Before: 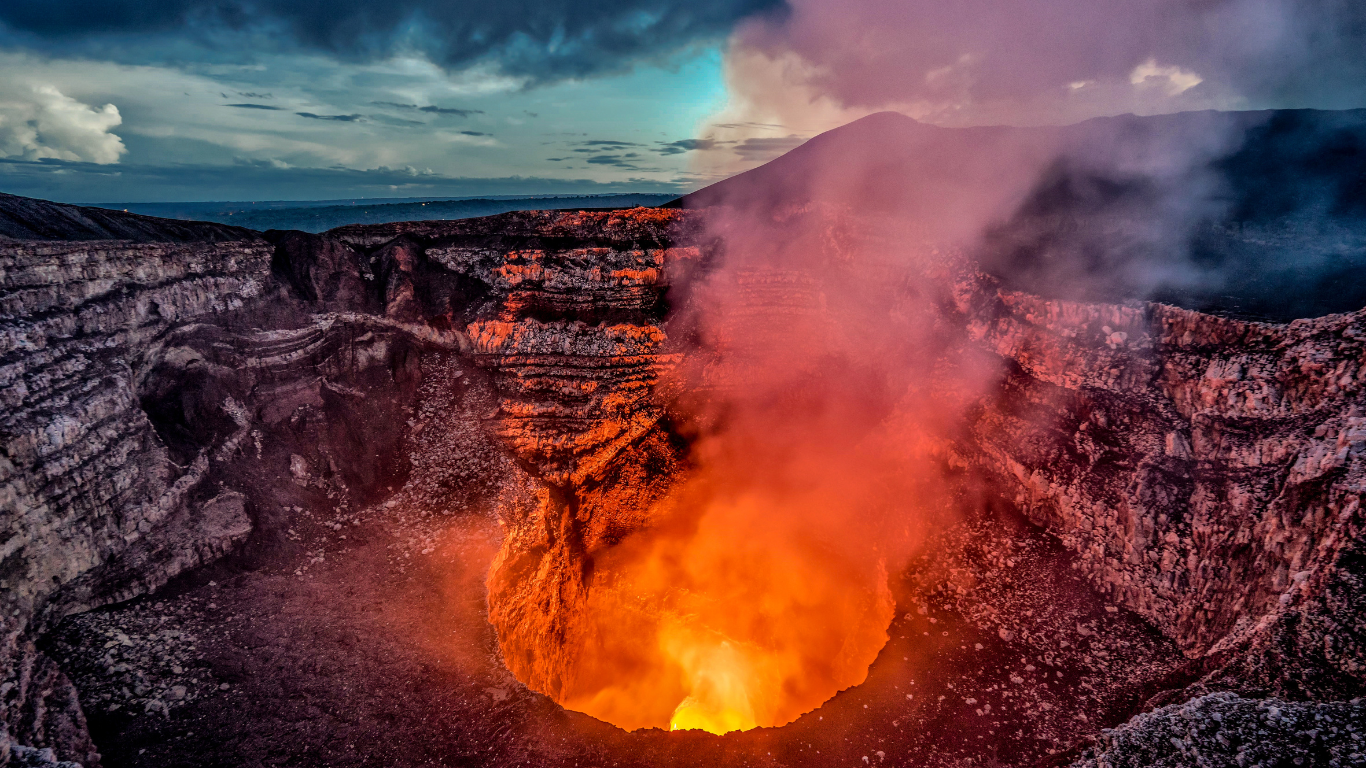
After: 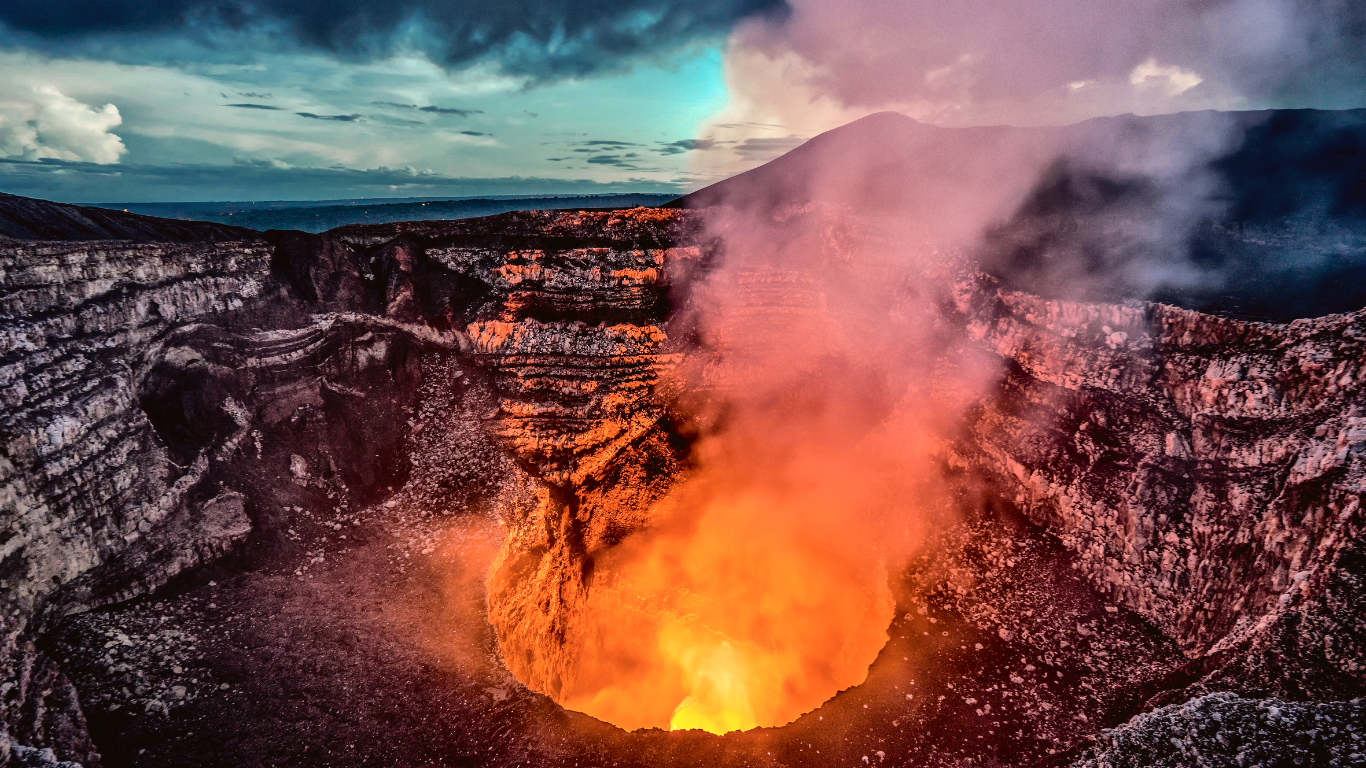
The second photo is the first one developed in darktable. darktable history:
tone curve: curves: ch0 [(0, 0.023) (0.1, 0.084) (0.184, 0.168) (0.45, 0.54) (0.57, 0.683) (0.722, 0.825) (0.877, 0.948) (1, 1)]; ch1 [(0, 0) (0.414, 0.395) (0.453, 0.437) (0.502, 0.509) (0.521, 0.519) (0.573, 0.568) (0.618, 0.61) (0.654, 0.642) (1, 1)]; ch2 [(0, 0) (0.421, 0.43) (0.45, 0.463) (0.492, 0.504) (0.511, 0.519) (0.557, 0.557) (0.602, 0.605) (1, 1)], color space Lab, independent channels, preserve colors none
